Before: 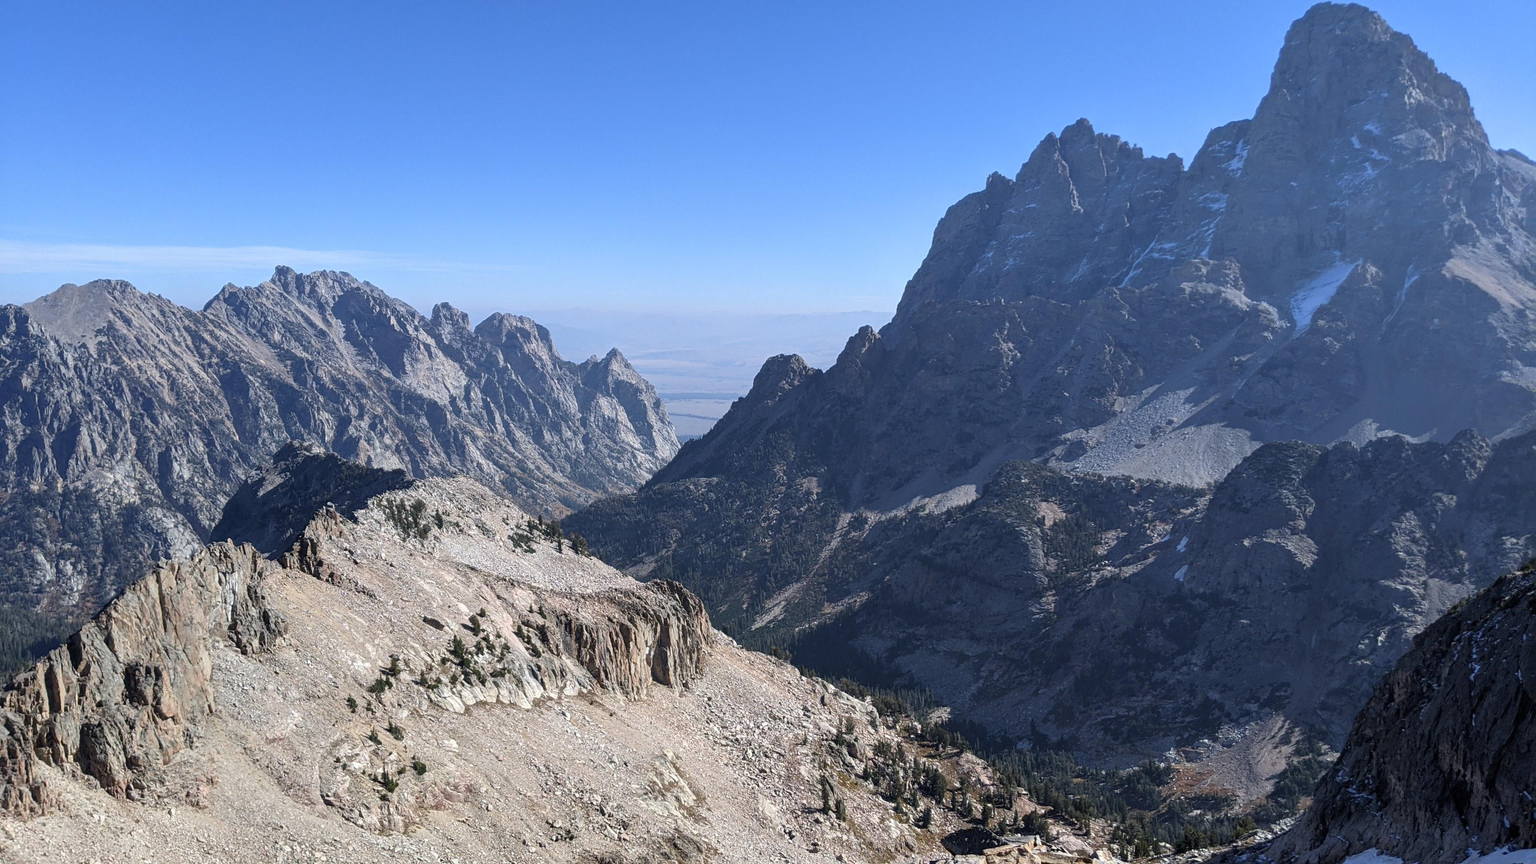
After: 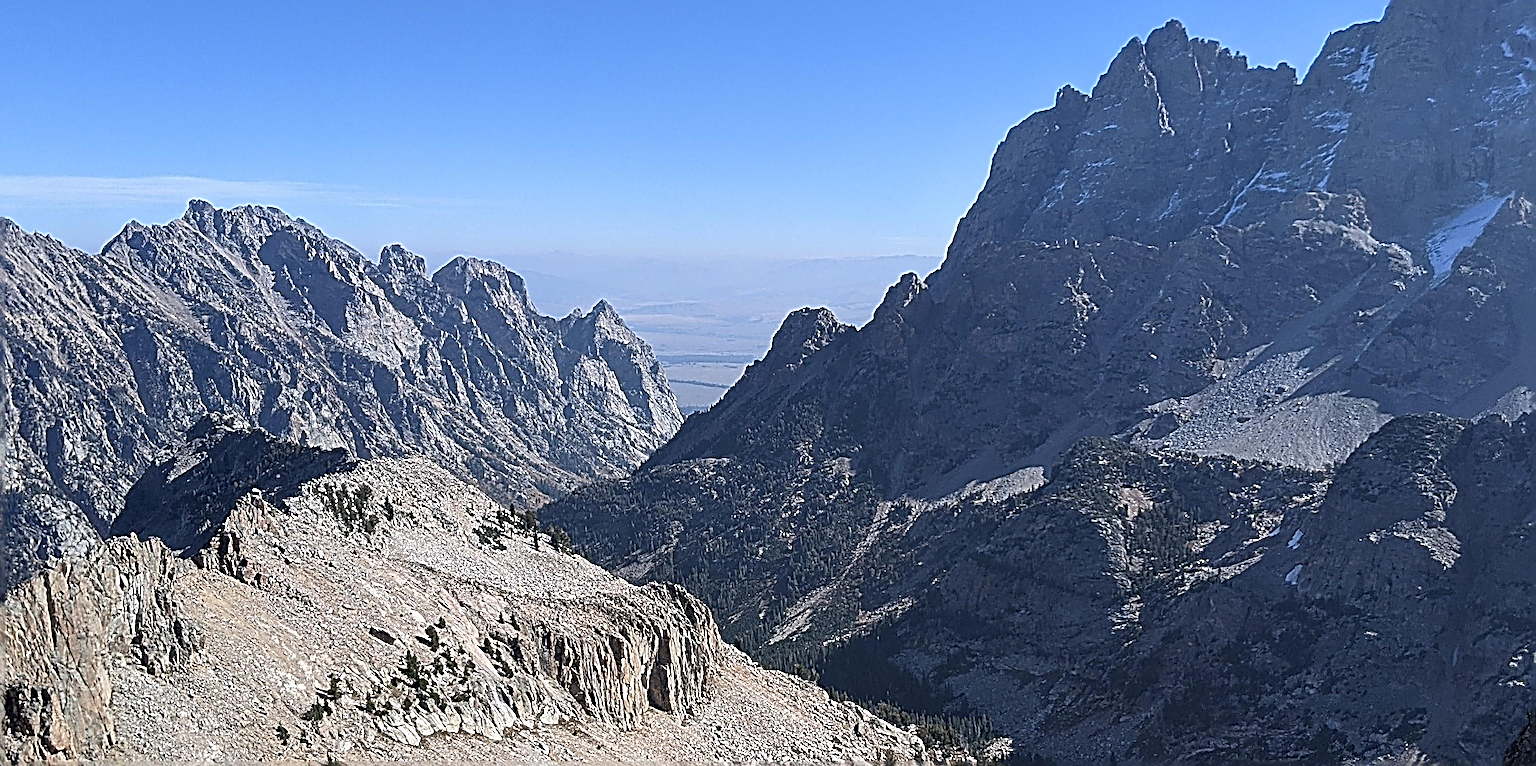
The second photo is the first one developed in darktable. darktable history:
crop: left 7.856%, top 11.836%, right 10.12%, bottom 15.387%
sharpen: radius 4.001, amount 2
